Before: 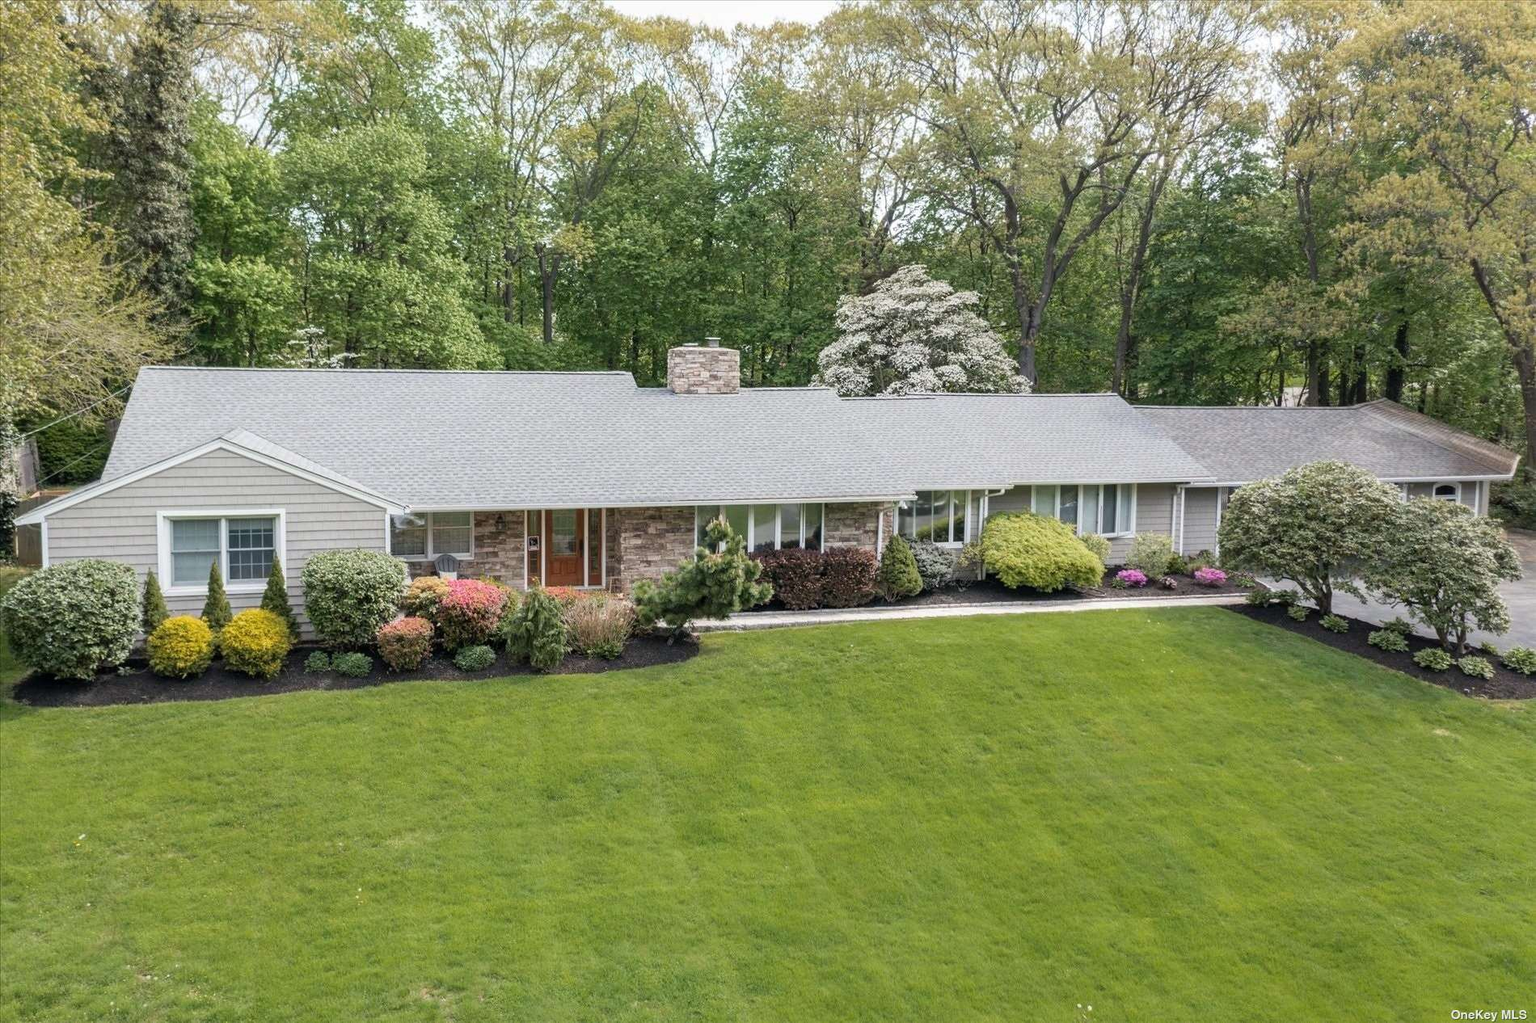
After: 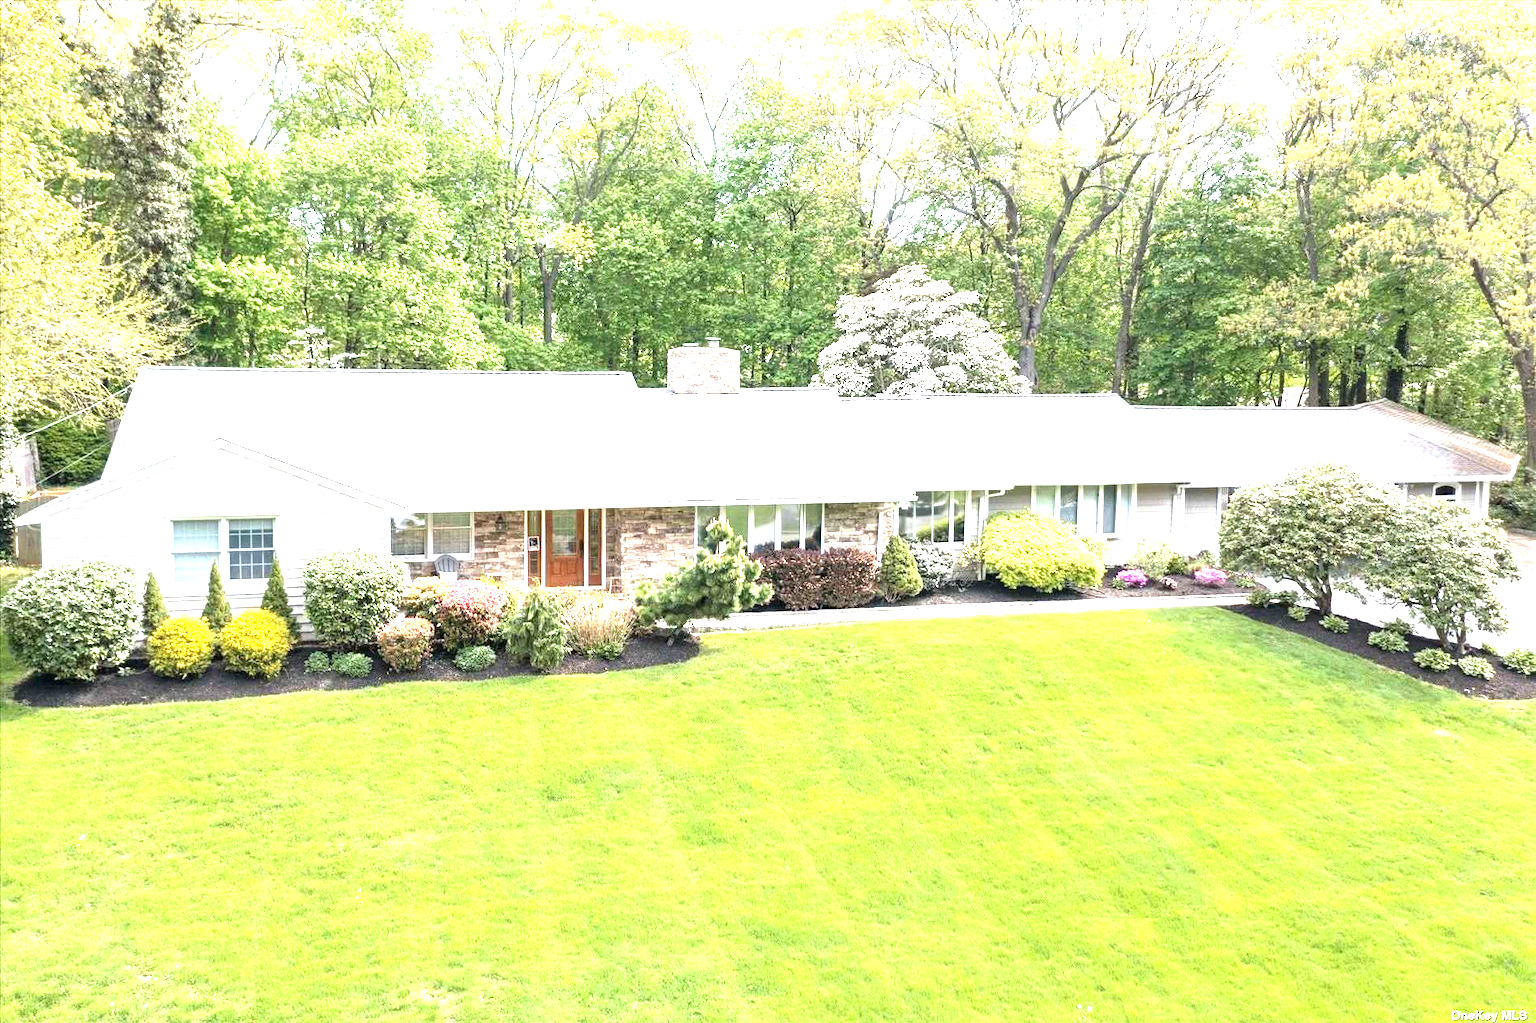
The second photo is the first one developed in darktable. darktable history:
exposure: exposure 2.06 EV, compensate exposure bias true, compensate highlight preservation false
